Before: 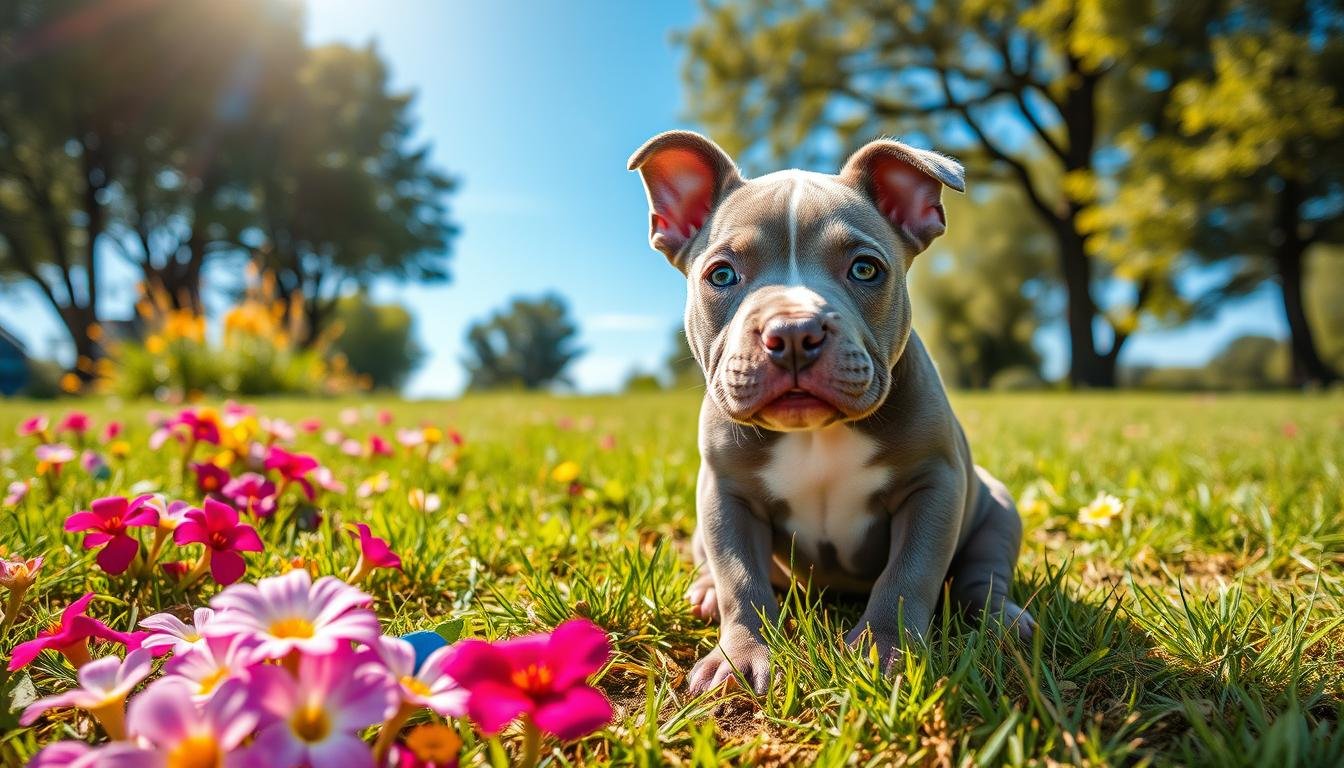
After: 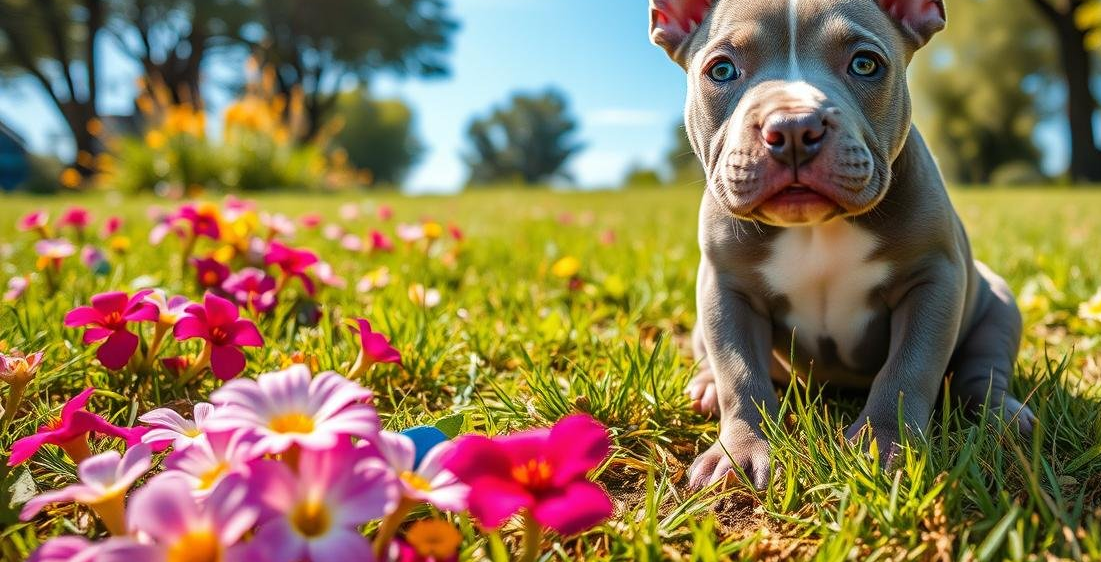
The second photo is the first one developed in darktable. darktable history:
crop: top 26.753%, right 18.053%
